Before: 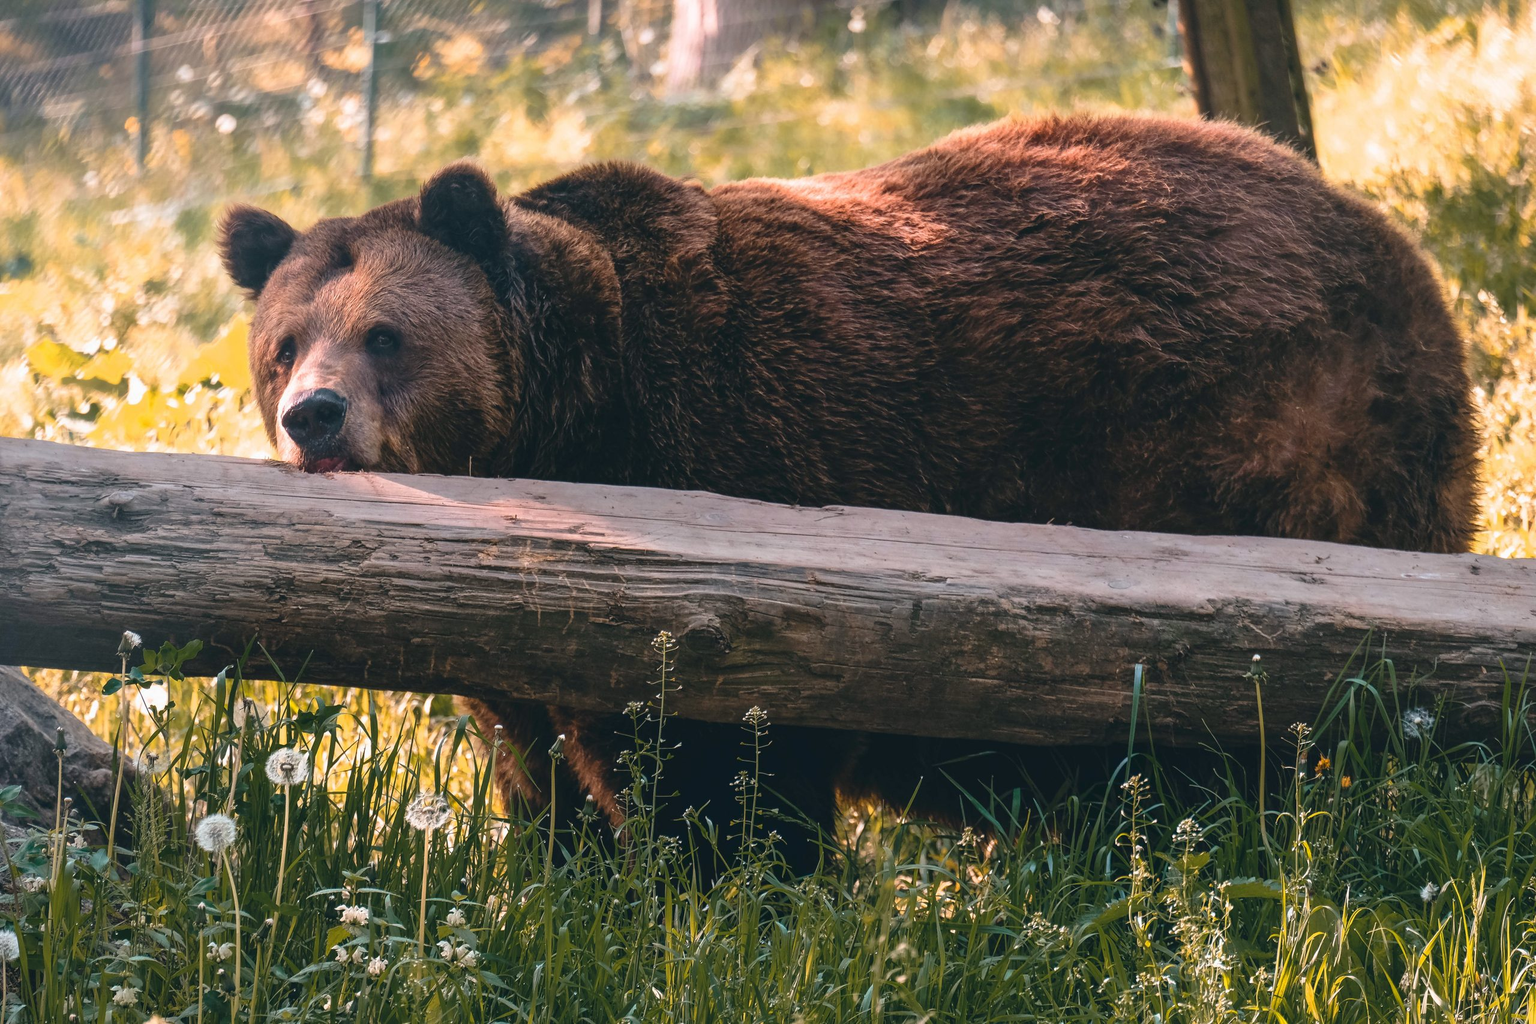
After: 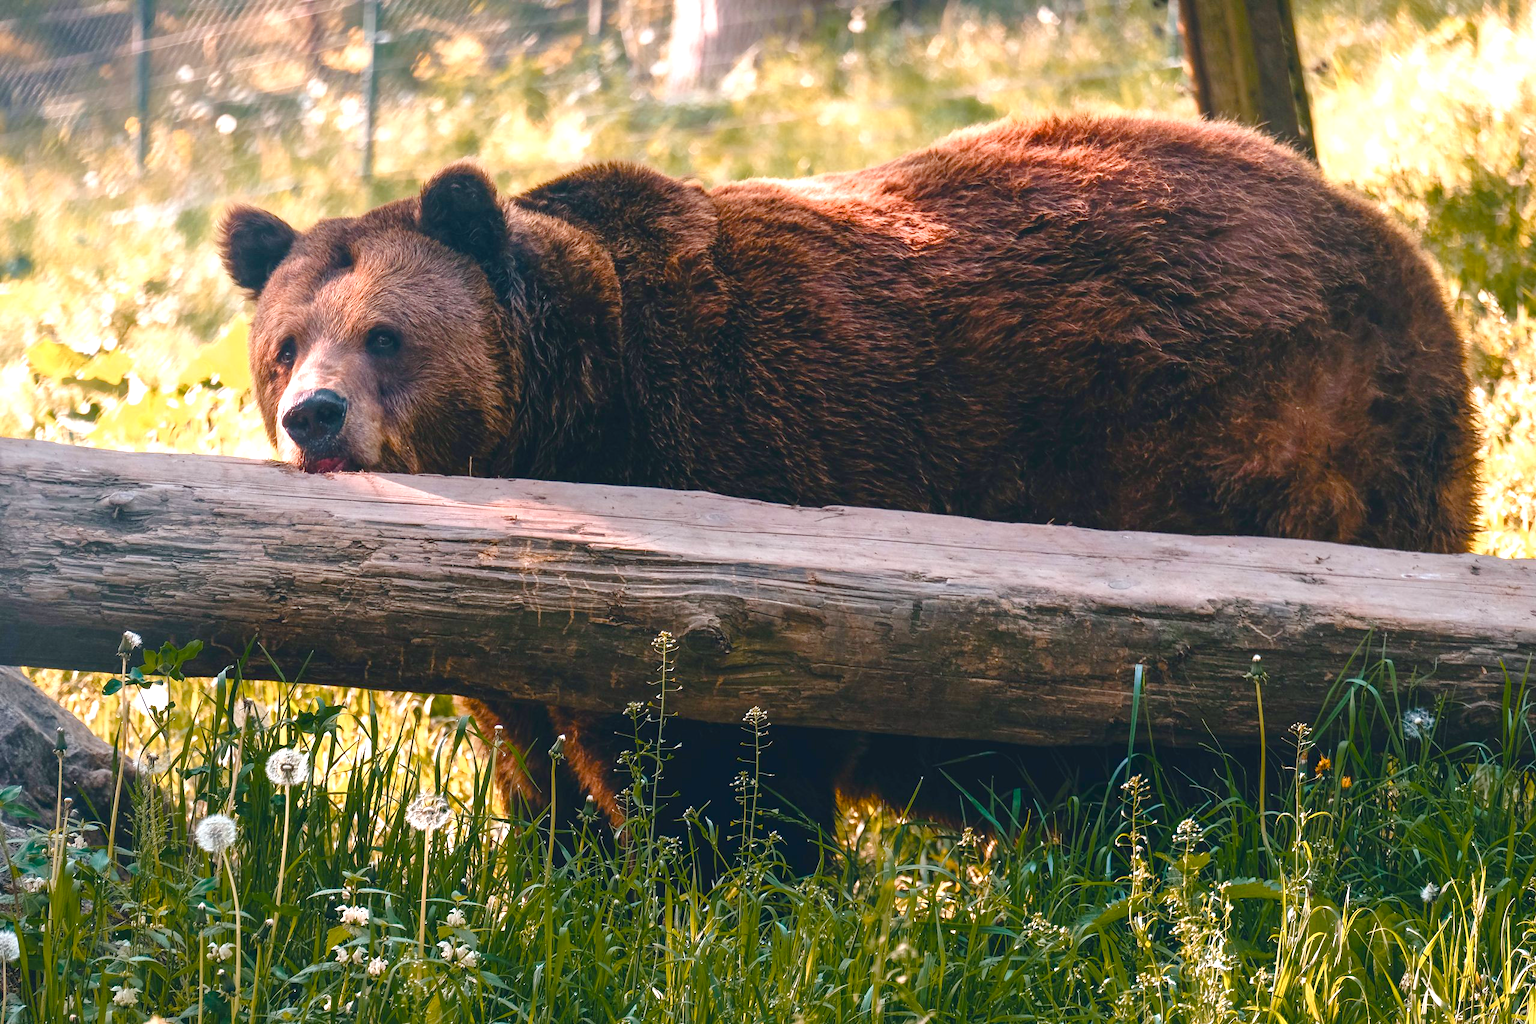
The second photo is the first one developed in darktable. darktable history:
color balance rgb: perceptual saturation grading › global saturation 20%, perceptual saturation grading › highlights -50%, perceptual saturation grading › shadows 30%, perceptual brilliance grading › global brilliance 10%, perceptual brilliance grading › shadows 15%
color balance: lift [1, 1, 0.999, 1.001], gamma [1, 1.003, 1.005, 0.995], gain [1, 0.992, 0.988, 1.012], contrast 5%, output saturation 110%
